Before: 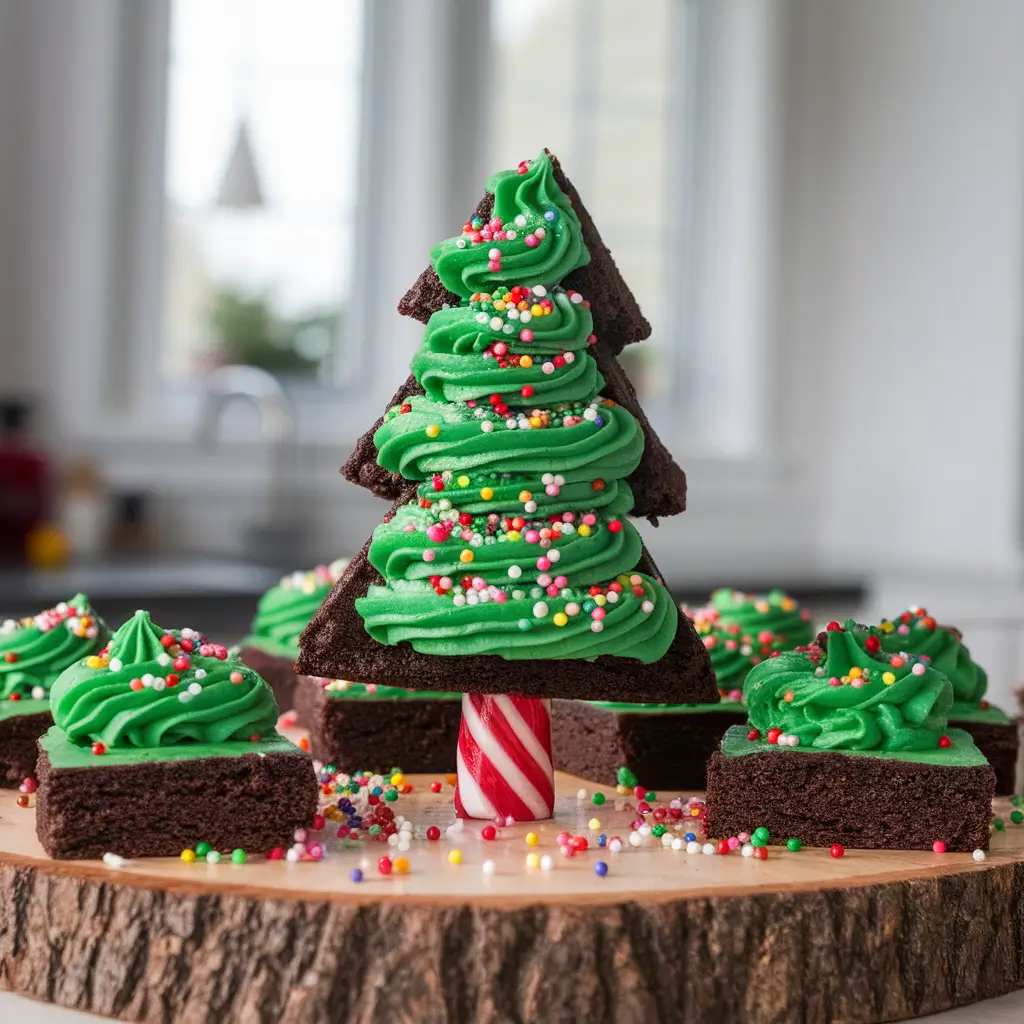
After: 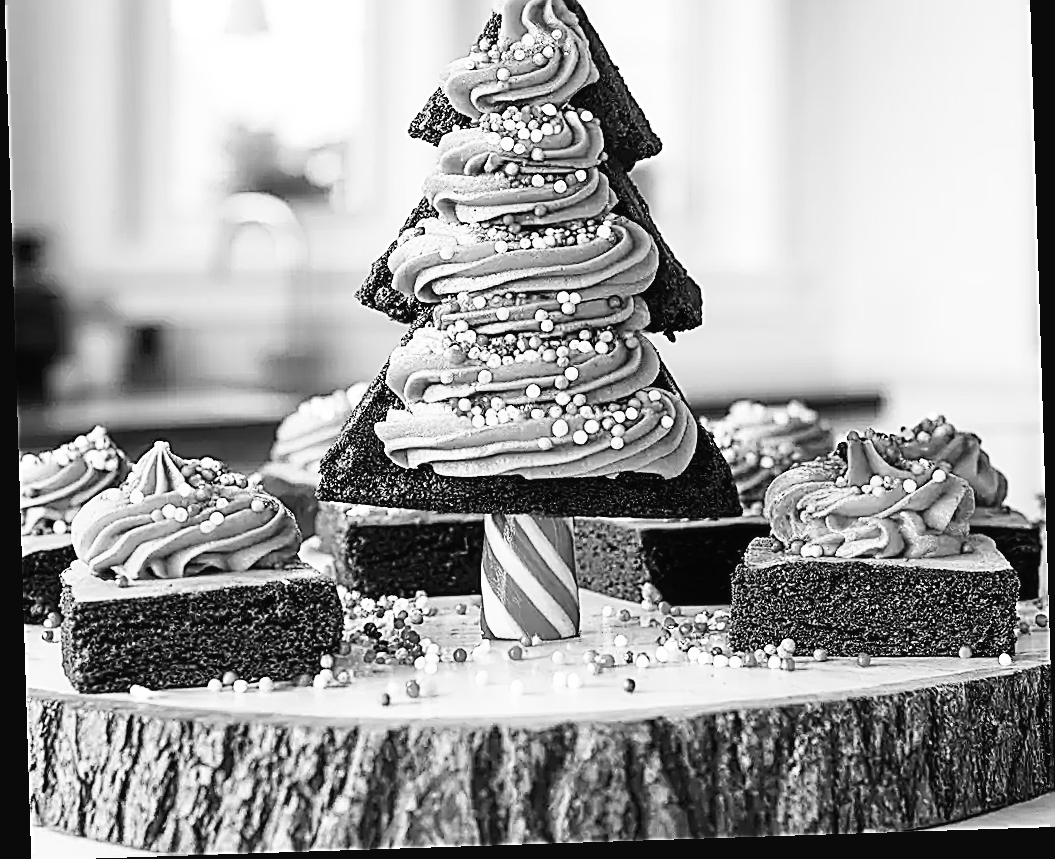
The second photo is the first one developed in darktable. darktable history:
base curve: curves: ch0 [(0, 0.003) (0.001, 0.002) (0.006, 0.004) (0.02, 0.022) (0.048, 0.086) (0.094, 0.234) (0.162, 0.431) (0.258, 0.629) (0.385, 0.8) (0.548, 0.918) (0.751, 0.988) (1, 1)], preserve colors none
crop and rotate: top 18.507%
sharpen: amount 2
contrast brightness saturation: saturation -0.17
monochrome: on, module defaults
rotate and perspective: rotation -1.77°, lens shift (horizontal) 0.004, automatic cropping off
